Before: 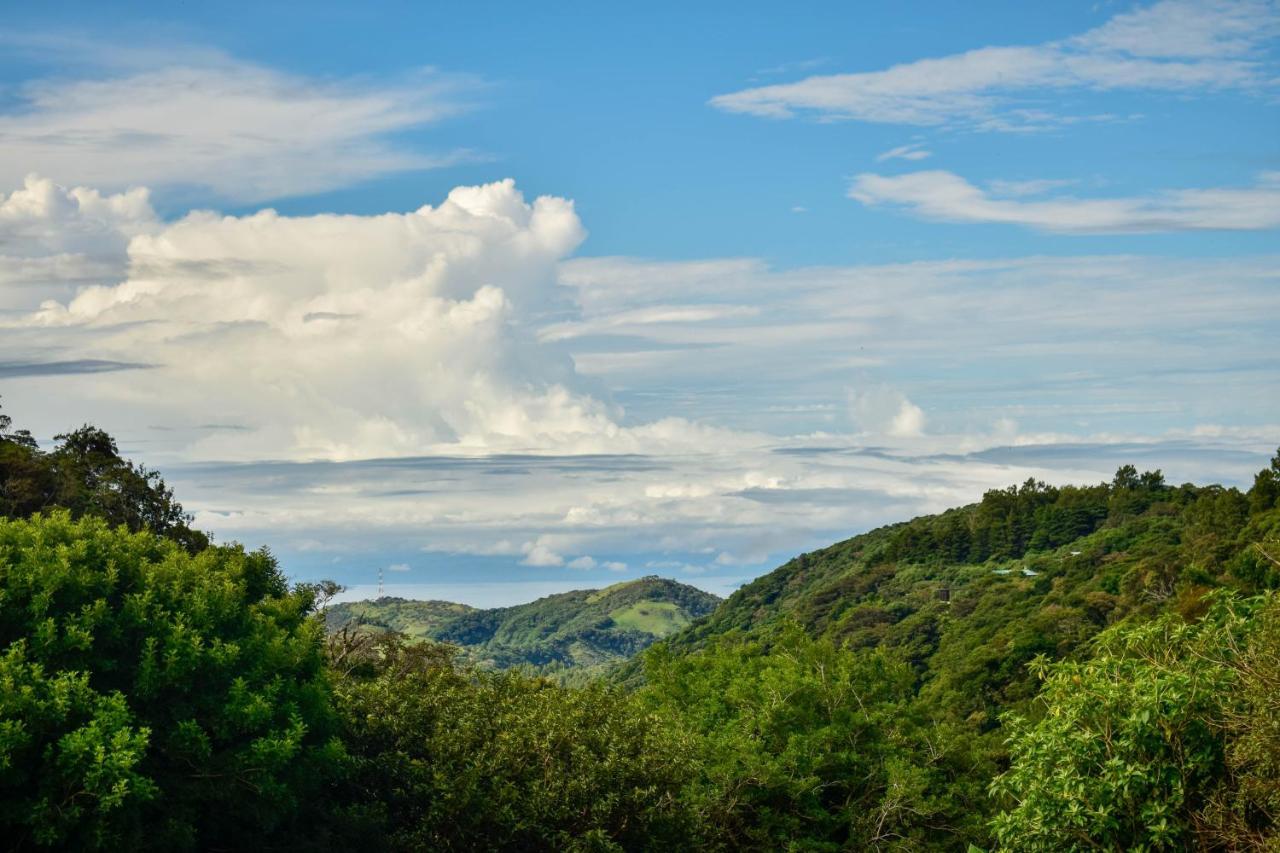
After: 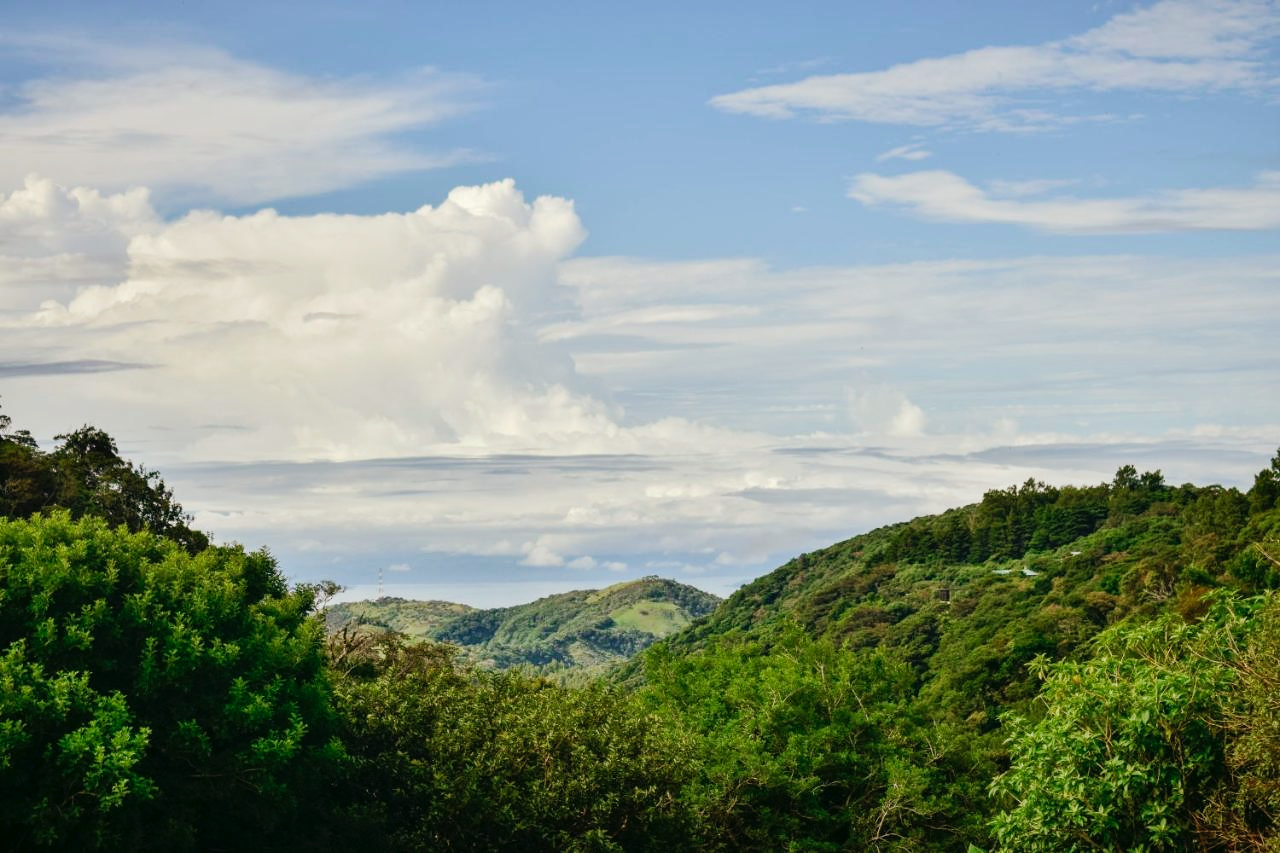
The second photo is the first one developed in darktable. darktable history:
tone curve: curves: ch0 [(0, 0) (0.003, 0.012) (0.011, 0.02) (0.025, 0.032) (0.044, 0.046) (0.069, 0.06) (0.1, 0.09) (0.136, 0.133) (0.177, 0.182) (0.224, 0.247) (0.277, 0.316) (0.335, 0.396) (0.399, 0.48) (0.468, 0.568) (0.543, 0.646) (0.623, 0.717) (0.709, 0.777) (0.801, 0.846) (0.898, 0.912) (1, 1)], preserve colors none
color look up table: target L [91.84, 91.69, 88.04, 65.14, 59.84, 57.6, 59.2, 57.44, 44.11, 43.33, 16.38, 200.64, 83.64, 82.18, 69.77, 63.85, 56.8, 56.38, 53.53, 38.82, 34.58, 26.91, 23.79, 3.265, 94.62, 82.91, 69.24, 68.11, 74.96, 62.87, 58.79, 55.15, 64.98, 56.2, 48.11, 42.04, 36.02, 32.33, 32.79, 20.68, 8.885, 92.97, 86.98, 74.49, 72.87, 60.69, 61.72, 55.2, 37.15], target a [-26.87, -25.68, -57.2, -31.6, -63.18, -2.541, -44.1, -10.38, -40.8, -33.01, -19.24, 0, 9.837, 2.56, 40.91, 37.91, 12.11, 67.28, 57.43, 36.61, 0.817, 40.32, 14.8, 10.73, 1.253, 25.84, 50.08, 34.78, 38.61, 37.23, 71.08, 71.77, 55.74, 16.37, 20.45, 52.12, 55.2, 0.991, 44.59, 25.68, 13.82, -24.28, -45.16, -21.18, -42.65, -9.74, -3.784, -9.094, -10.73], target b [64.99, 20.89, 14.98, 35.28, 54.5, 48.82, 23.76, 24.87, 40.61, 13.69, 16.48, 0, 34, 70.36, 24.64, 67.06, 25.2, 22.26, 37.85, 43.79, 35.73, 25.39, 26.89, 4.774, -4.005, -19.84, -15.25, 1.853, -33.04, -26.1, -28.79, 0.75, -47.17, -62.52, -25.07, -44.7, 0.229, 5.033, -26.81, -42.14, -21.01, -5.717, -12.75, -35.25, -3.969, -45.03, 1.795, -24.3, -18.86], num patches 49
